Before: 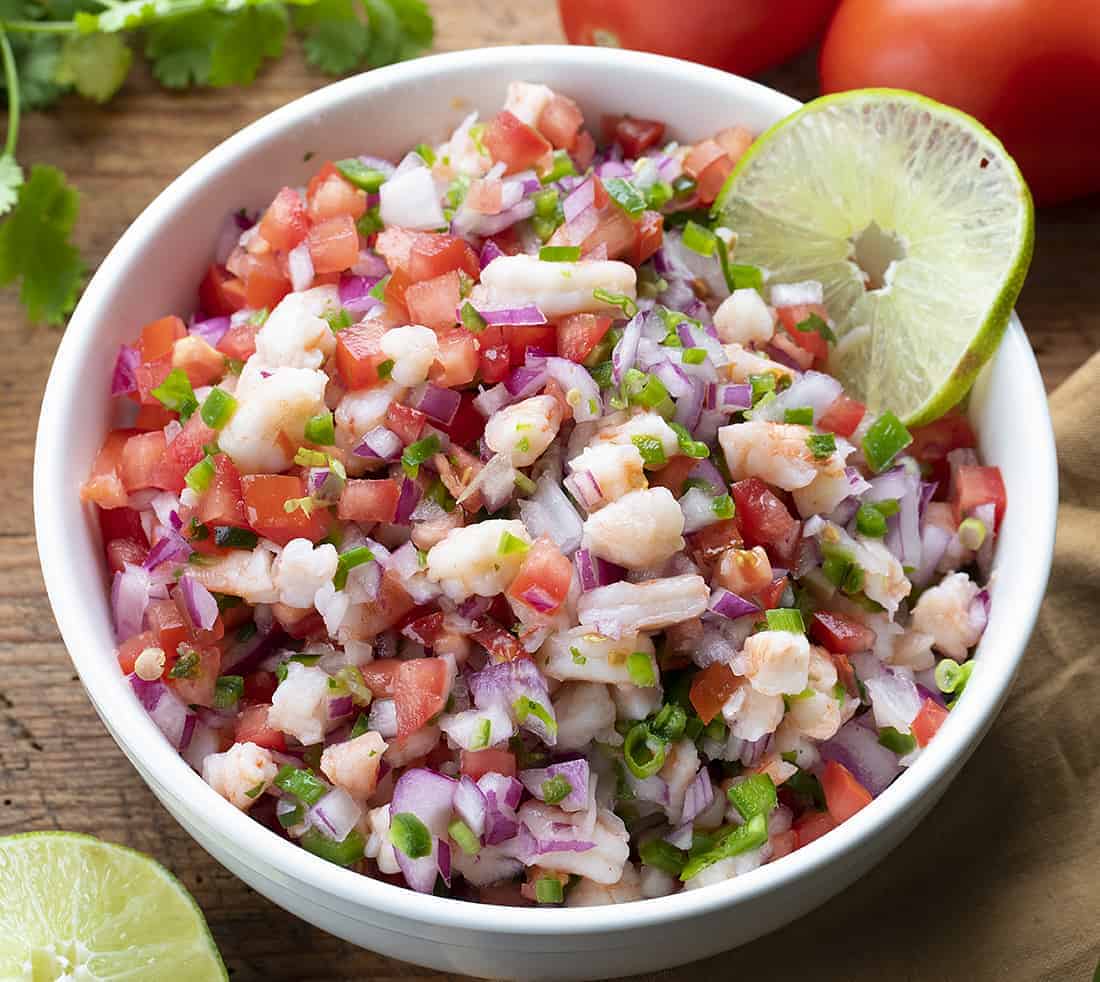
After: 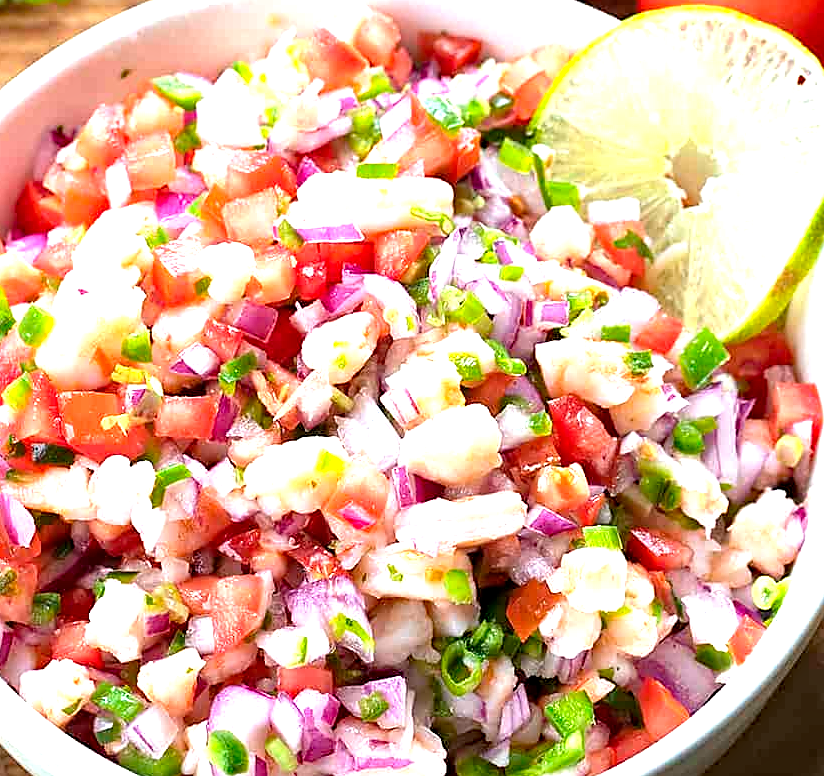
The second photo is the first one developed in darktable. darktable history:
crop: left 16.686%, top 8.514%, right 8.37%, bottom 12.427%
local contrast: highlights 101%, shadows 100%, detail 119%, midtone range 0.2
sharpen: radius 1.841, amount 0.398, threshold 1.279
exposure: black level correction 0, exposure 1.199 EV, compensate exposure bias true, compensate highlight preservation false
haze removal: compatibility mode true, adaptive false
